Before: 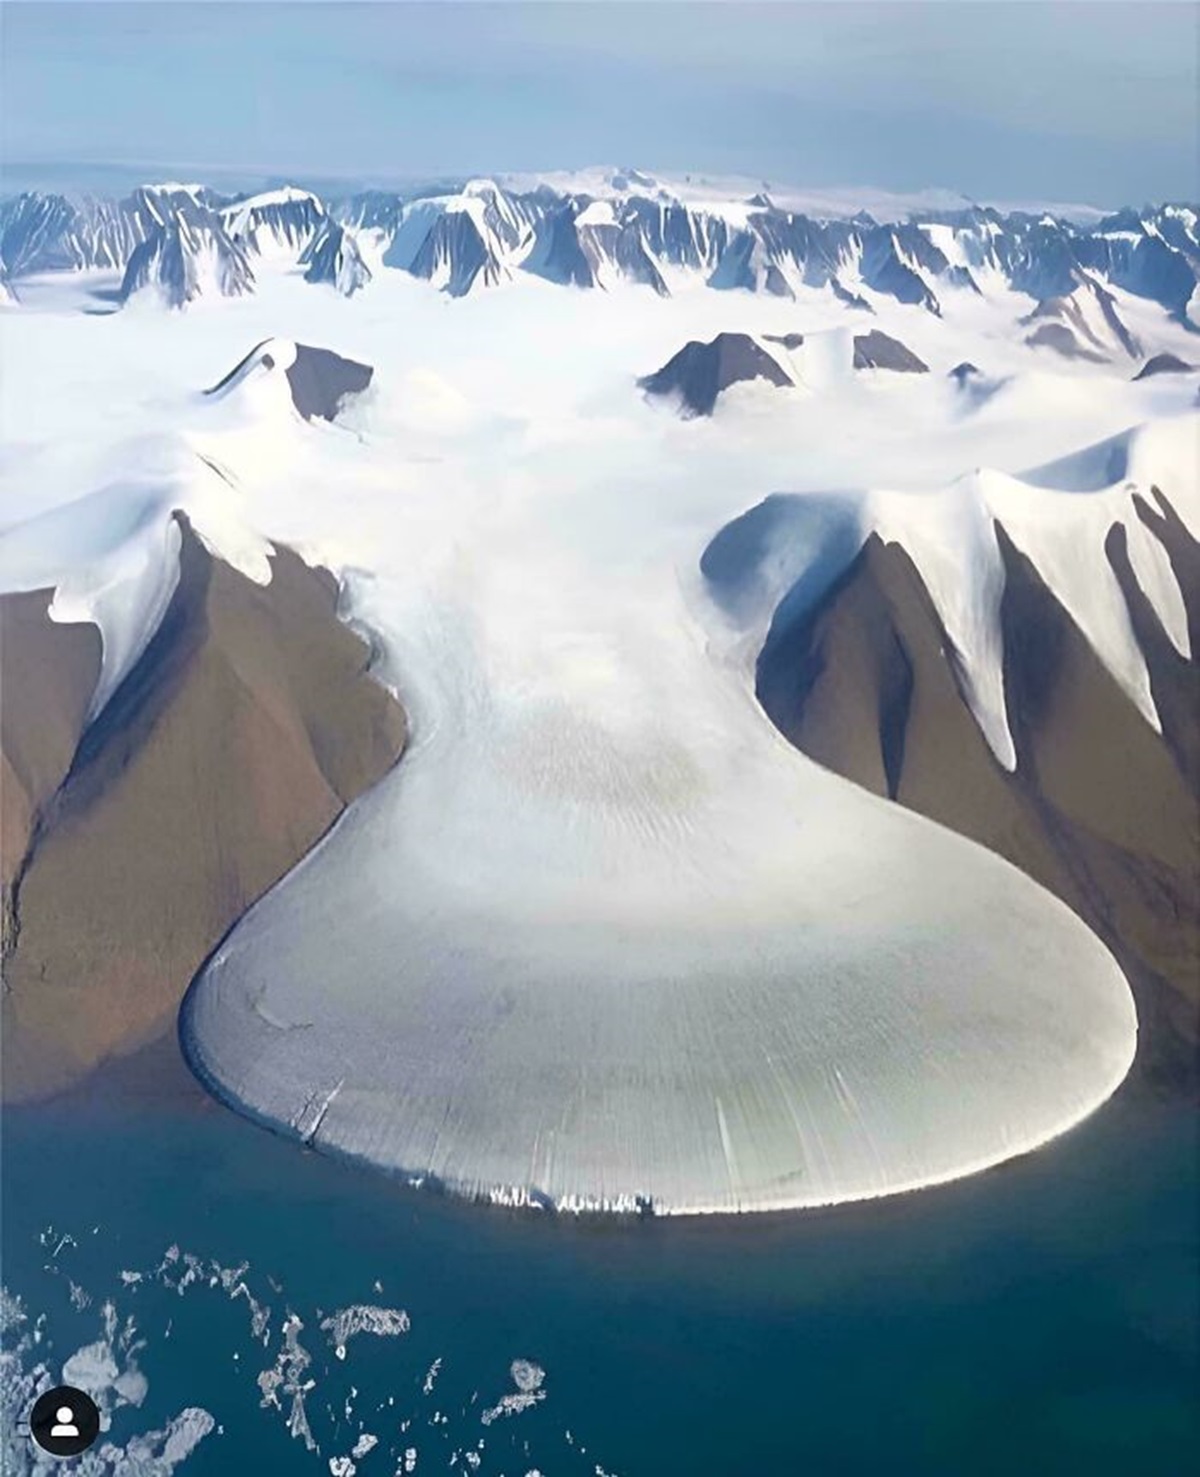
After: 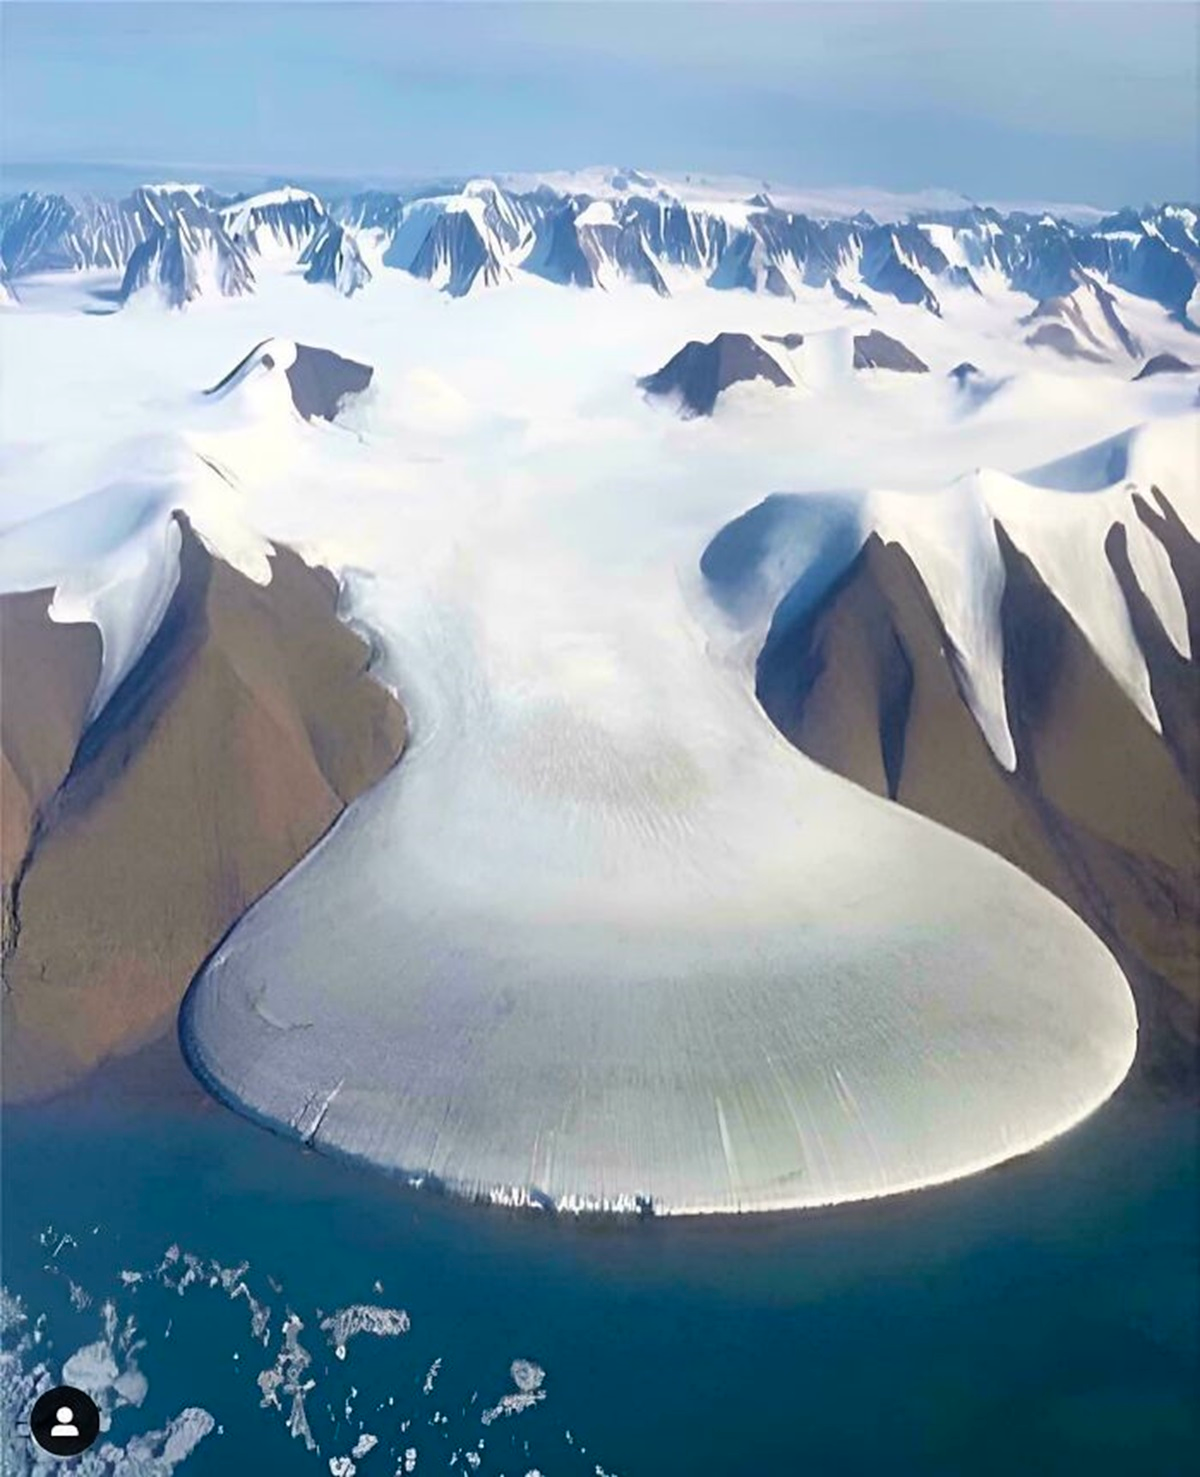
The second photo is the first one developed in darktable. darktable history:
rgb curve: curves: ch0 [(0, 0) (0.136, 0.078) (0.262, 0.245) (0.414, 0.42) (1, 1)], compensate middle gray true, preserve colors basic power
color balance: output saturation 120%
